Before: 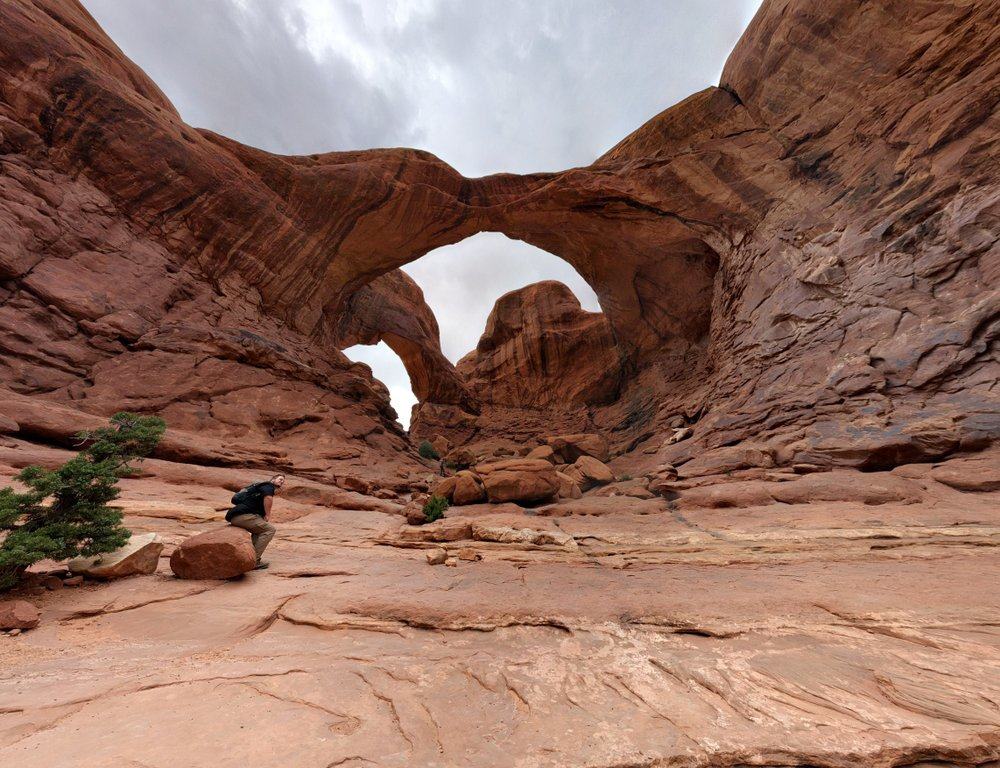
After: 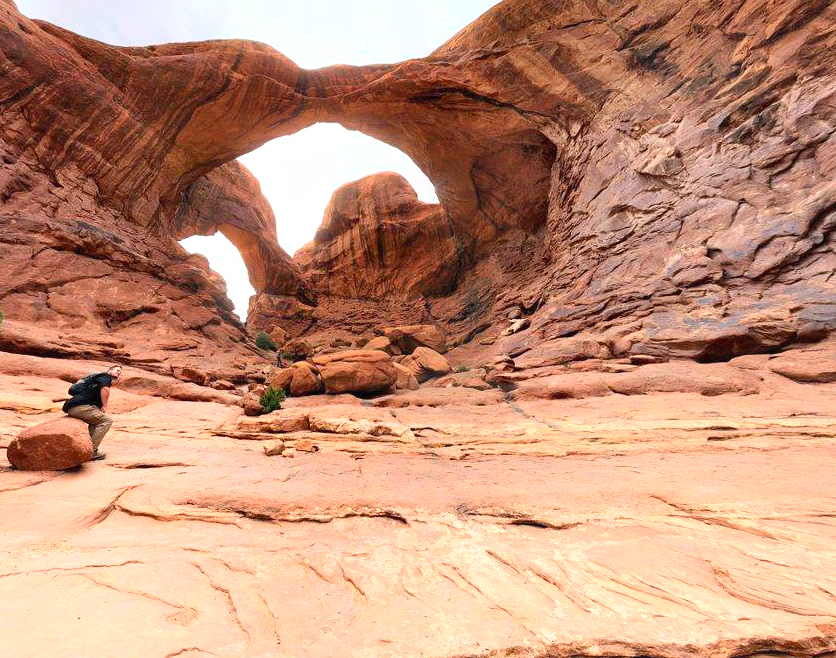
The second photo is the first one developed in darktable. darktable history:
crop: left 16.315%, top 14.246%
contrast brightness saturation: contrast 0.2, brightness 0.16, saturation 0.22
exposure: black level correction 0, exposure 0.7 EV, compensate exposure bias true, compensate highlight preservation false
bloom: size 3%, threshold 100%, strength 0%
